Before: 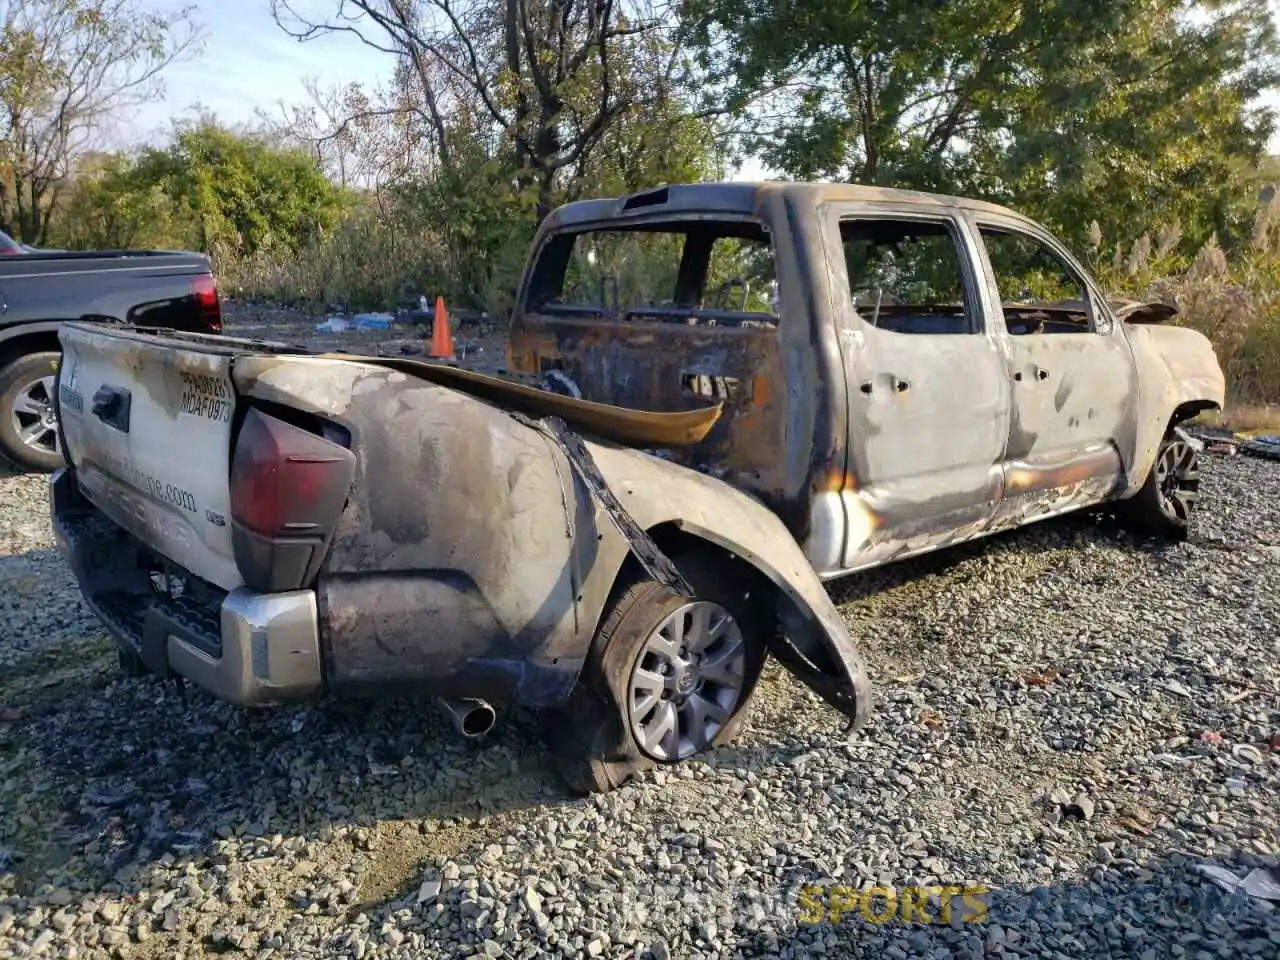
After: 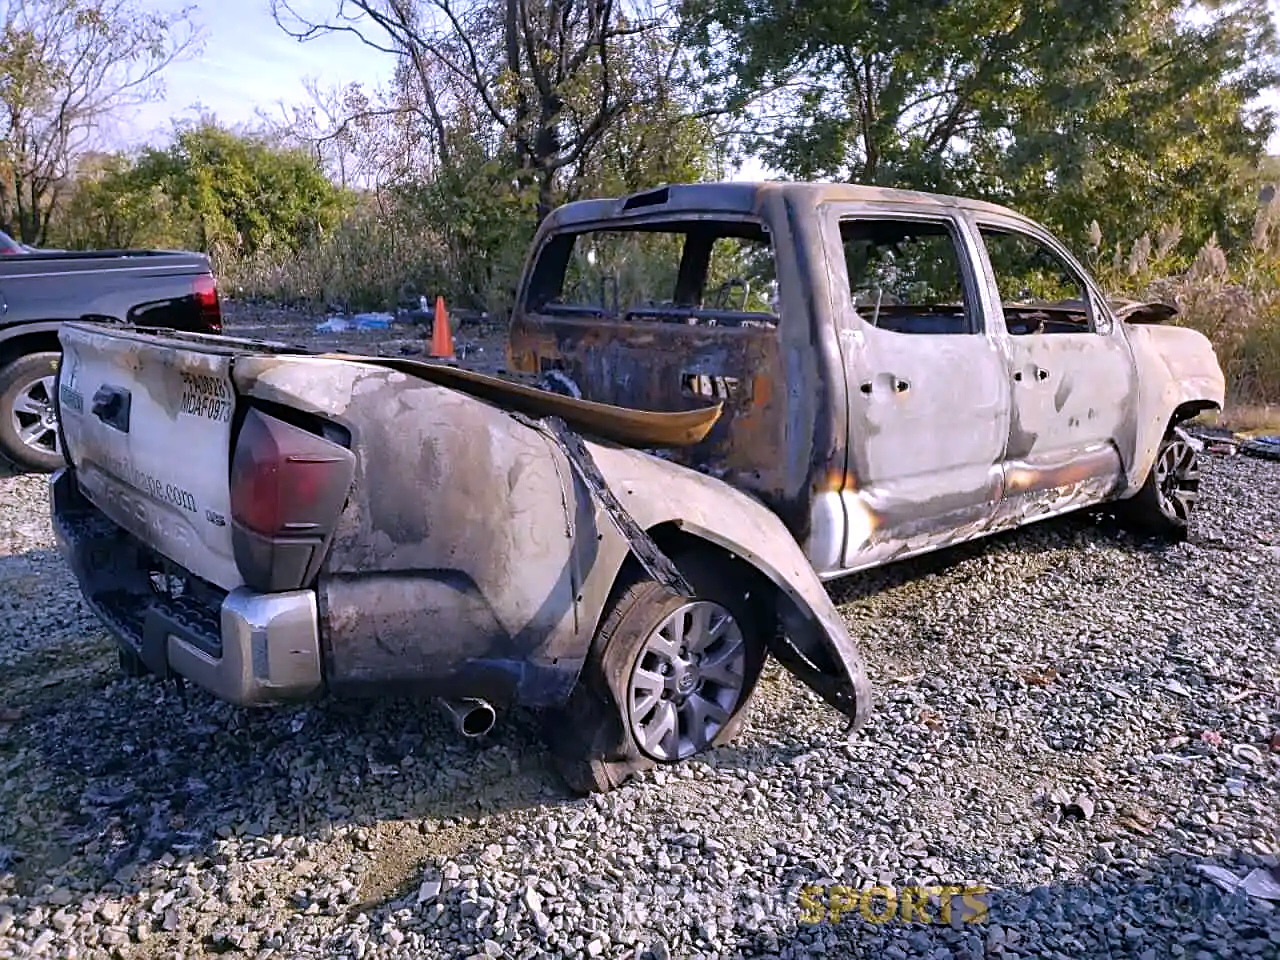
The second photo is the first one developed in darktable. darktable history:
white balance: red 1.042, blue 1.17
sharpen: on, module defaults
